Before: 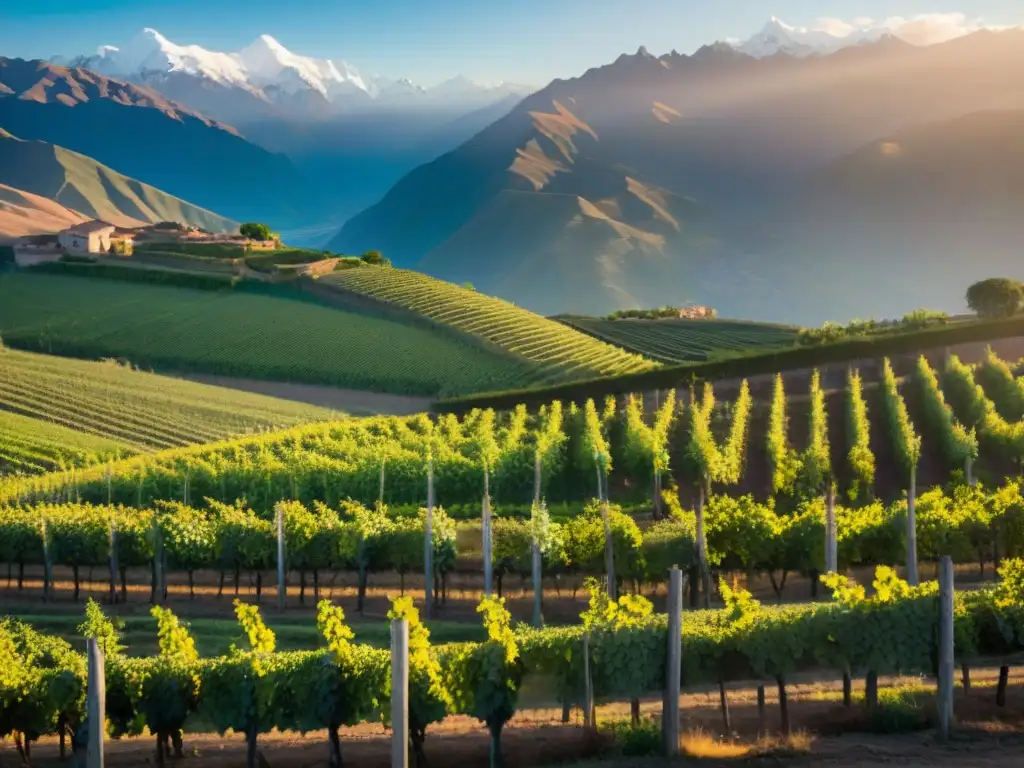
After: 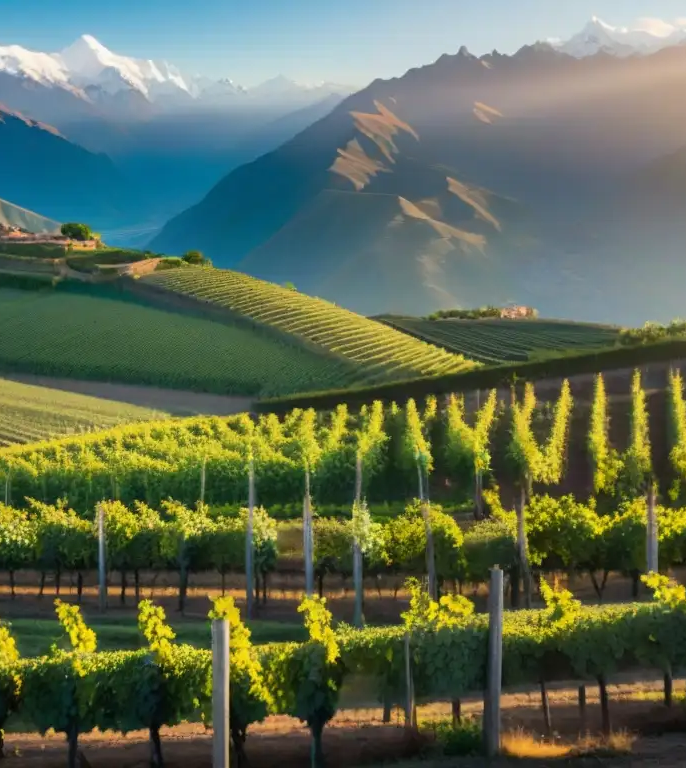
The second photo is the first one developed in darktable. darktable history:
crop and rotate: left 17.517%, right 15.441%
